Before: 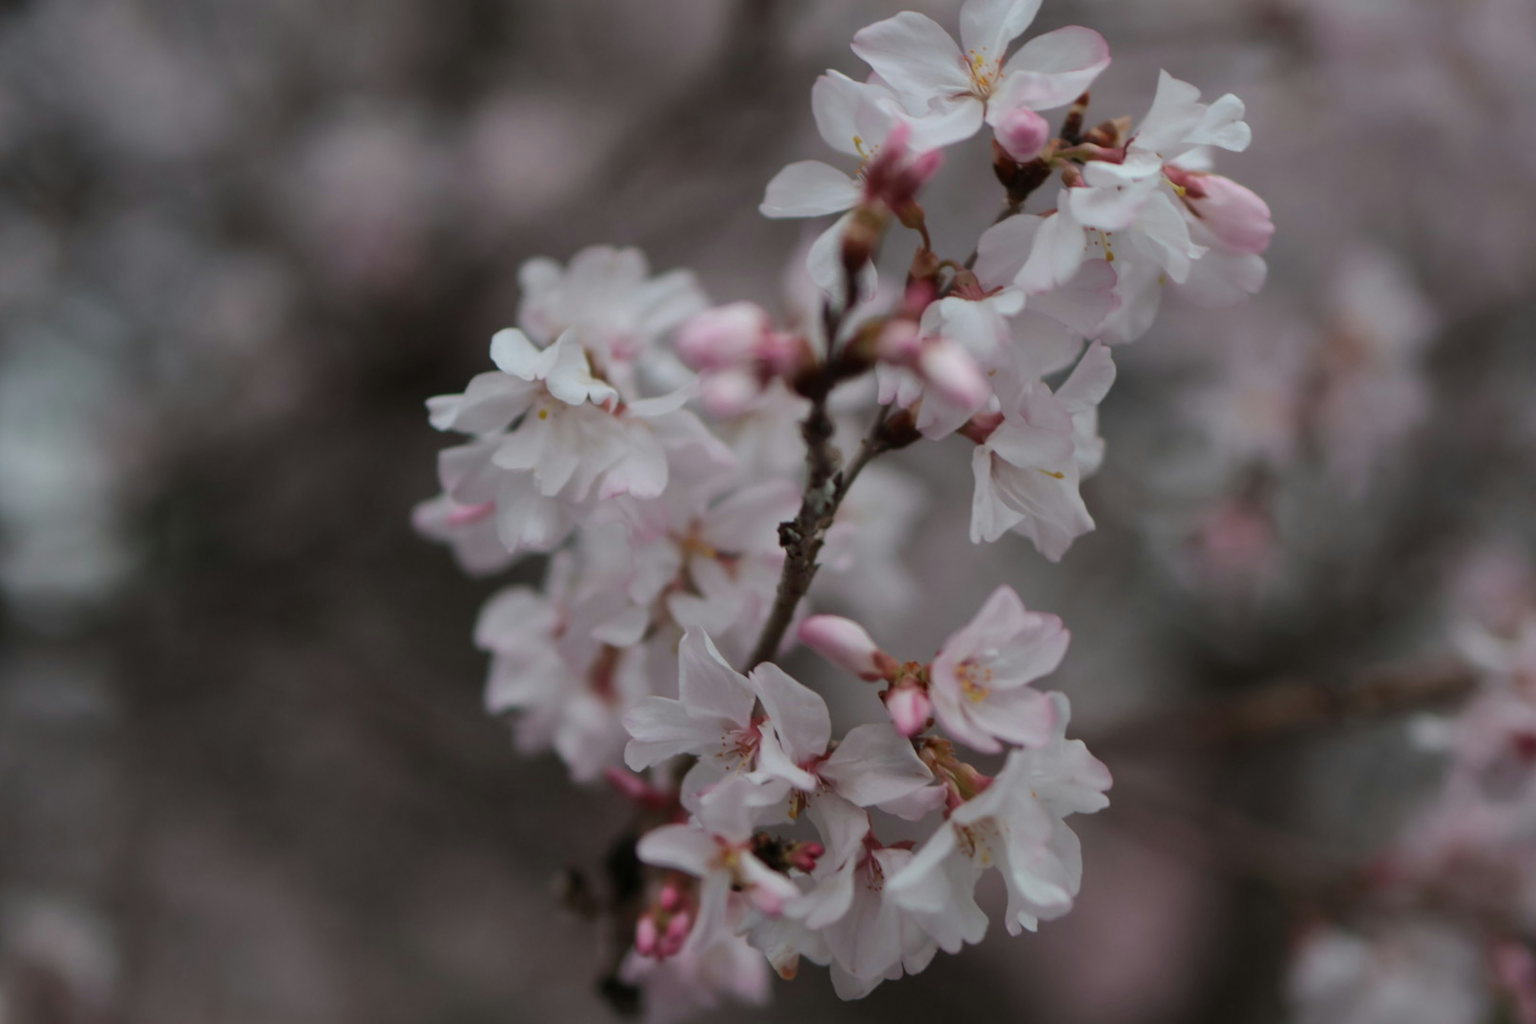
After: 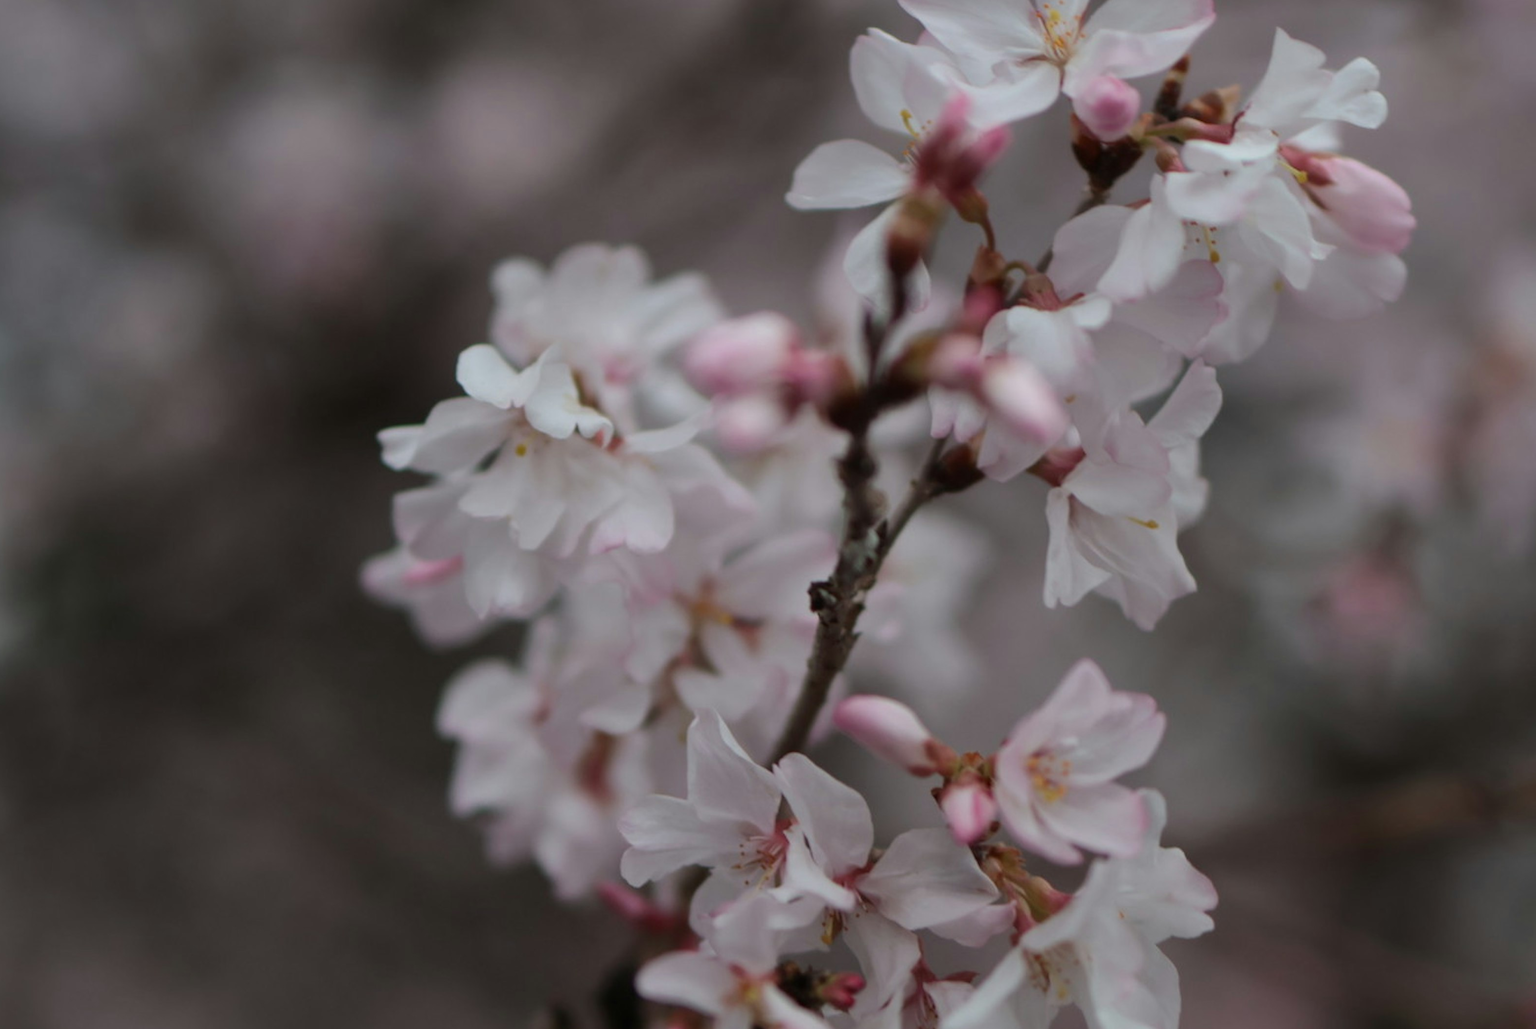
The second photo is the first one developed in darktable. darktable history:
crop and rotate: left 7.653%, top 4.574%, right 10.579%, bottom 13.223%
